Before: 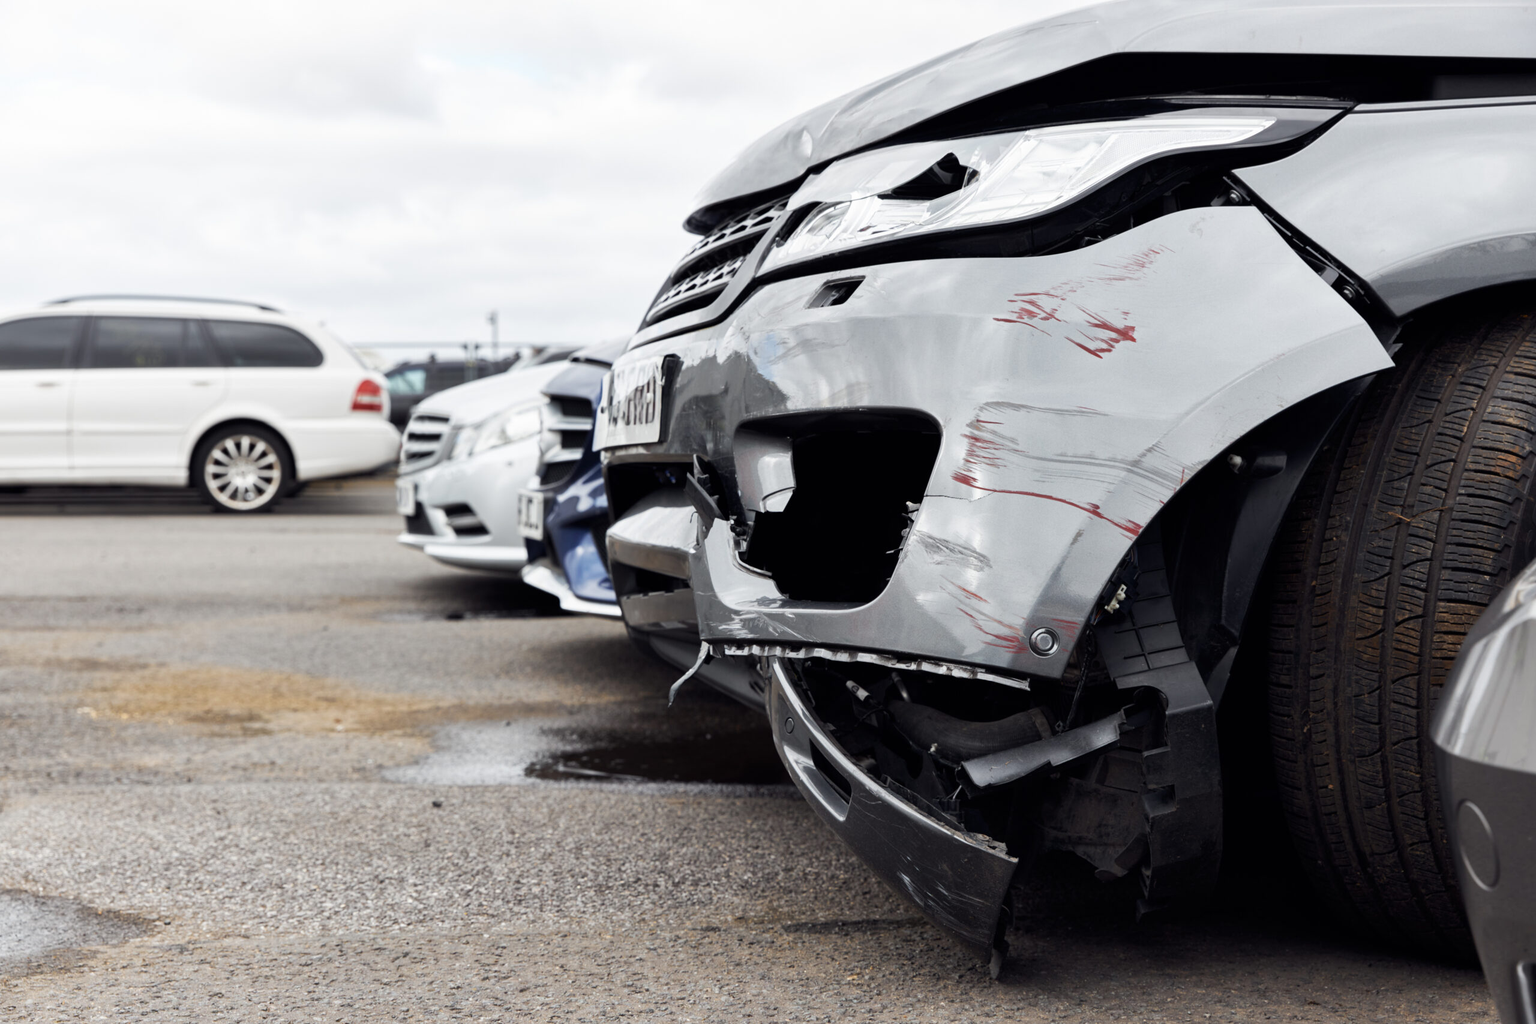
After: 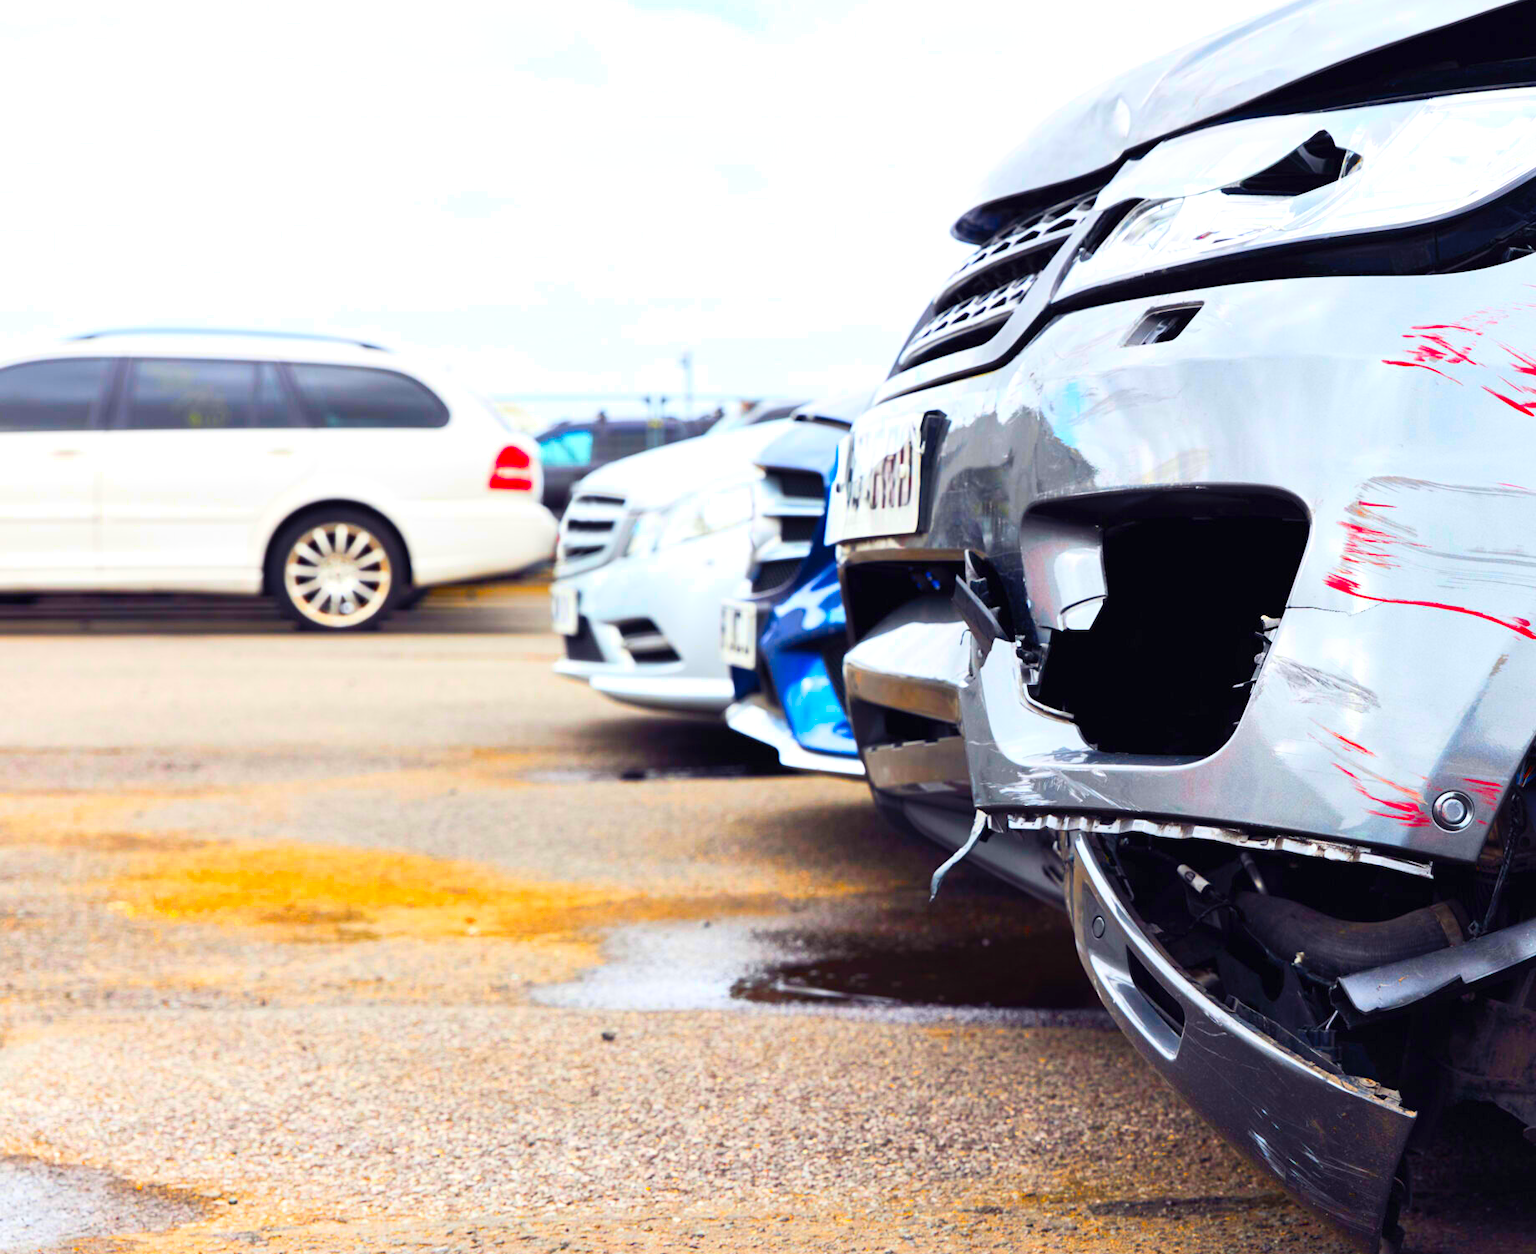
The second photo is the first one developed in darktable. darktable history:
white balance: emerald 1
crop: top 5.803%, right 27.864%, bottom 5.804%
shadows and highlights: radius 334.93, shadows 63.48, highlights 6.06, compress 87.7%, highlights color adjustment 39.73%, soften with gaussian
color correction: saturation 3
exposure: black level correction 0, exposure 0.3 EV, compensate highlight preservation false
contrast brightness saturation: contrast 0.2, brightness 0.16, saturation 0.22
